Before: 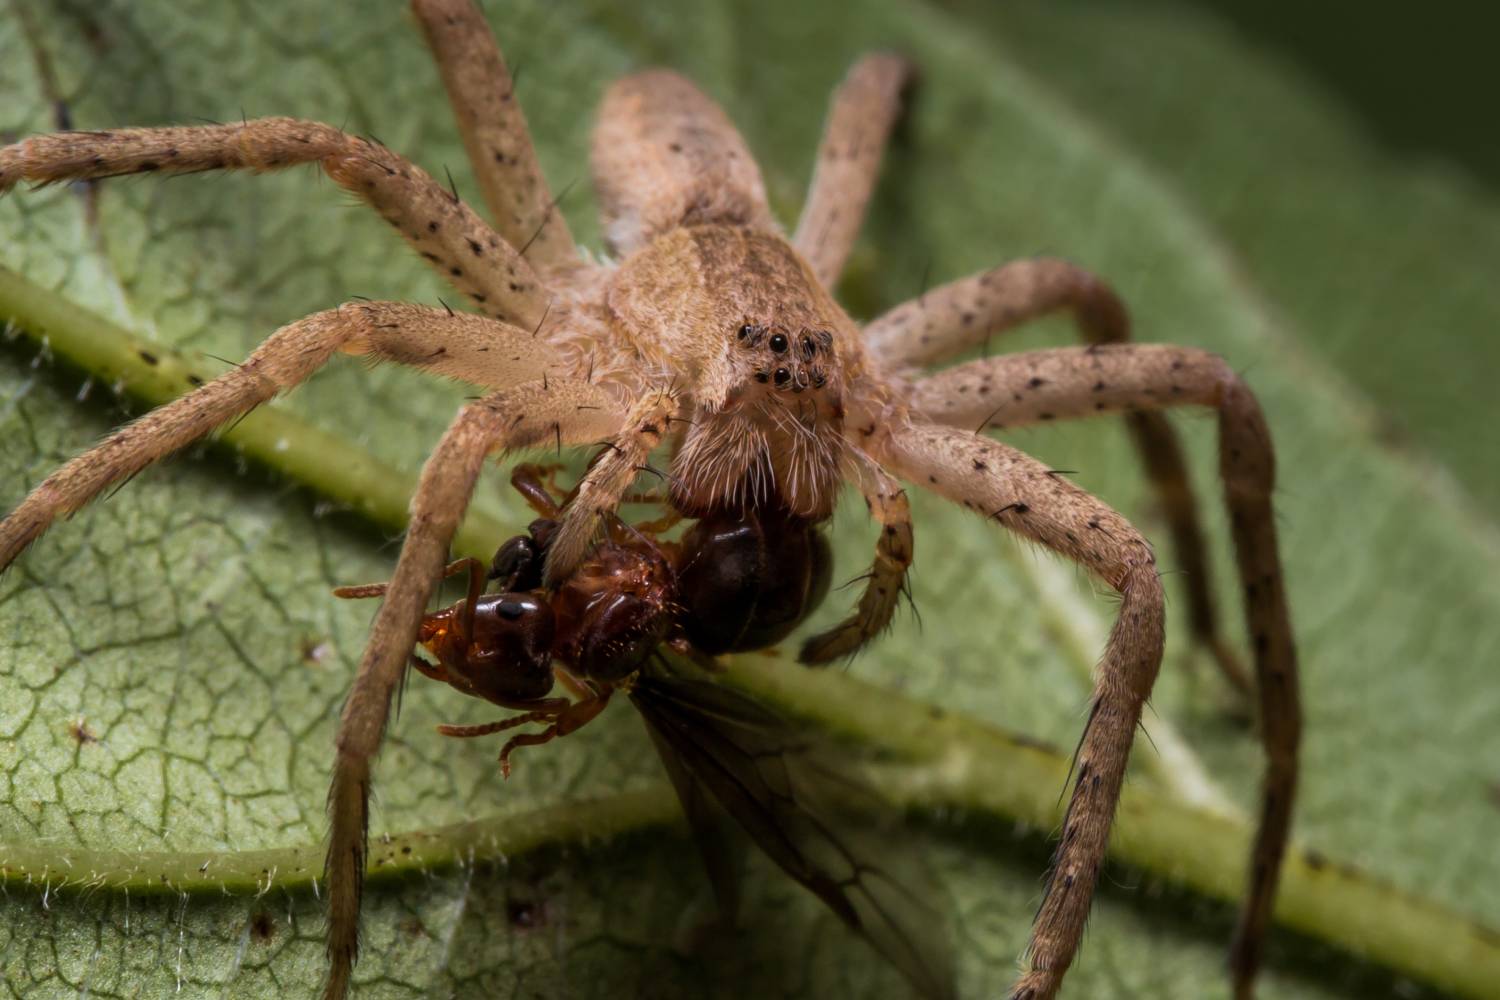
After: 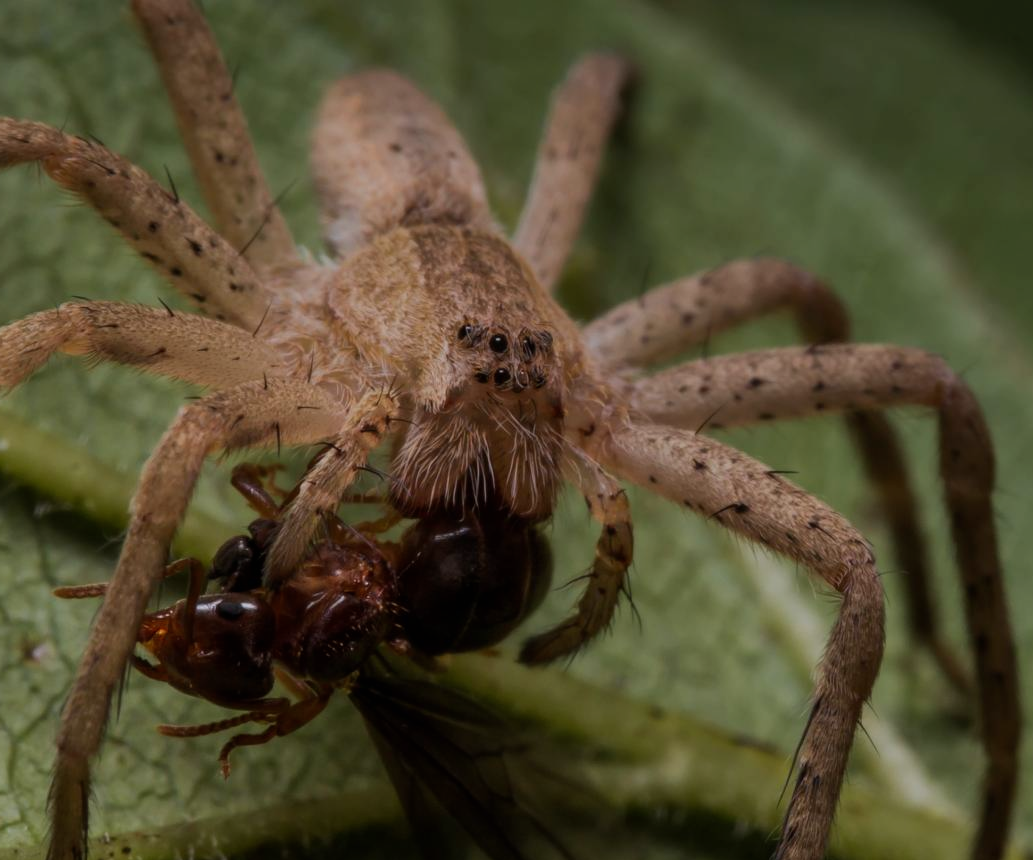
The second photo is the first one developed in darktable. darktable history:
crop: left 18.725%, right 12.354%, bottom 13.987%
exposure: black level correction 0, exposure -0.723 EV, compensate exposure bias true, compensate highlight preservation false
